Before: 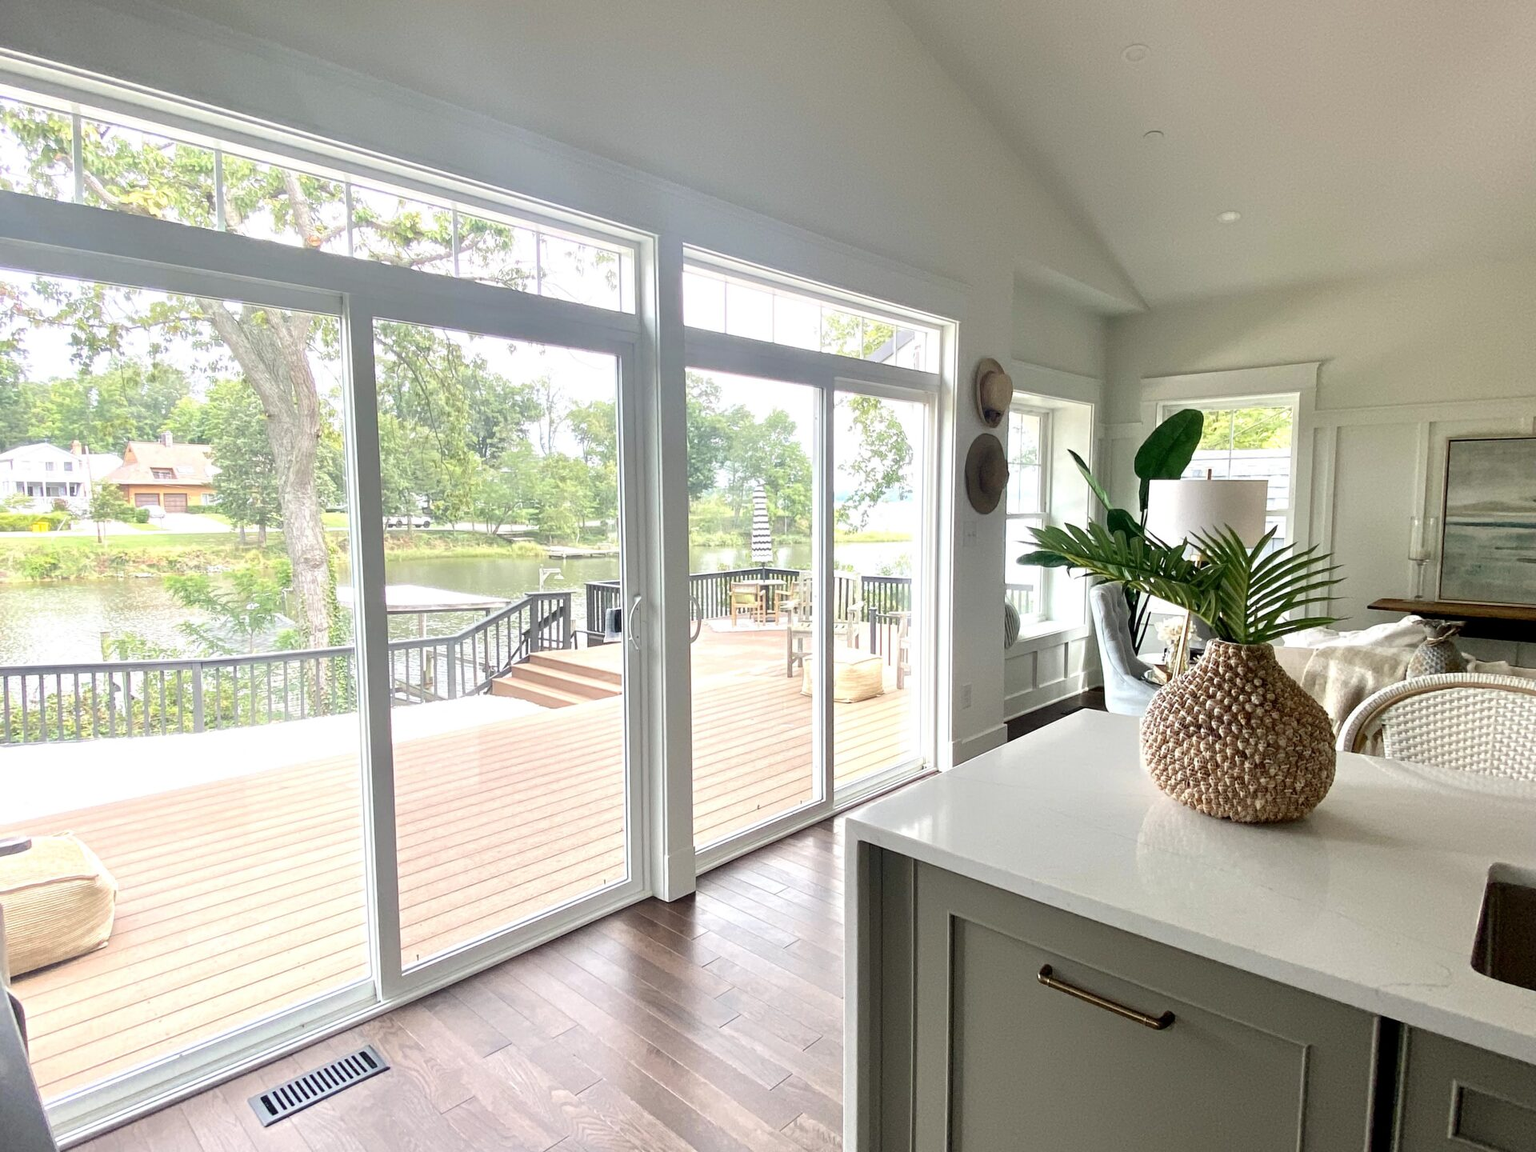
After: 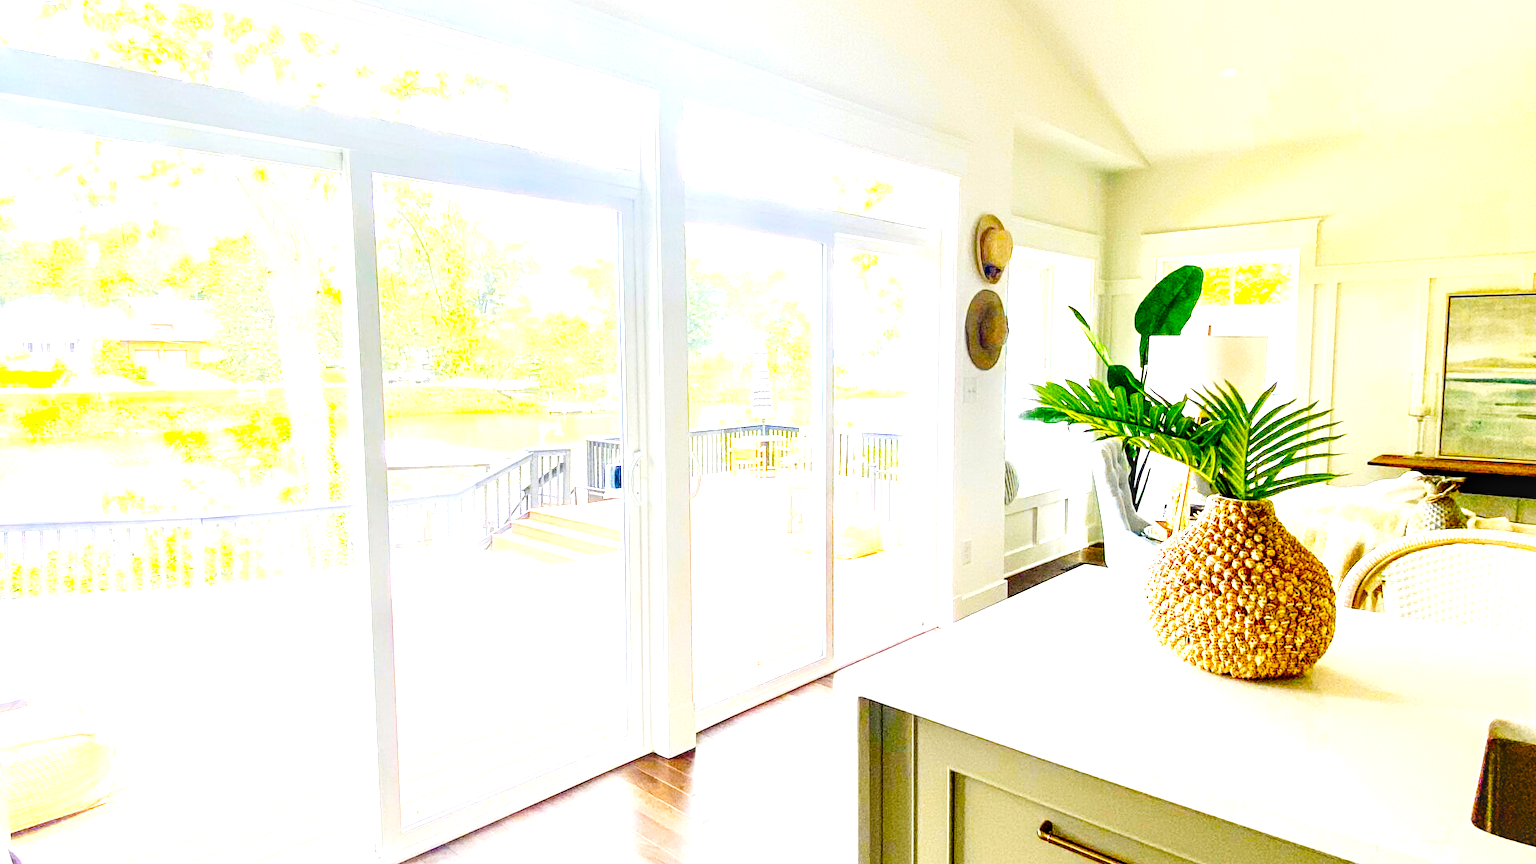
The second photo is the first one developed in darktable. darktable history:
base curve: curves: ch0 [(0, 0) (0.036, 0.025) (0.121, 0.166) (0.206, 0.329) (0.605, 0.79) (1, 1)], preserve colors none
exposure: black level correction 0.001, exposure 1.735 EV, compensate highlight preservation false
crop and rotate: top 12.5%, bottom 12.5%
white balance: emerald 1
color balance rgb: linear chroma grading › global chroma 15%, perceptual saturation grading › global saturation 30%
color contrast: green-magenta contrast 1.12, blue-yellow contrast 1.95, unbound 0
local contrast: detail 142%
